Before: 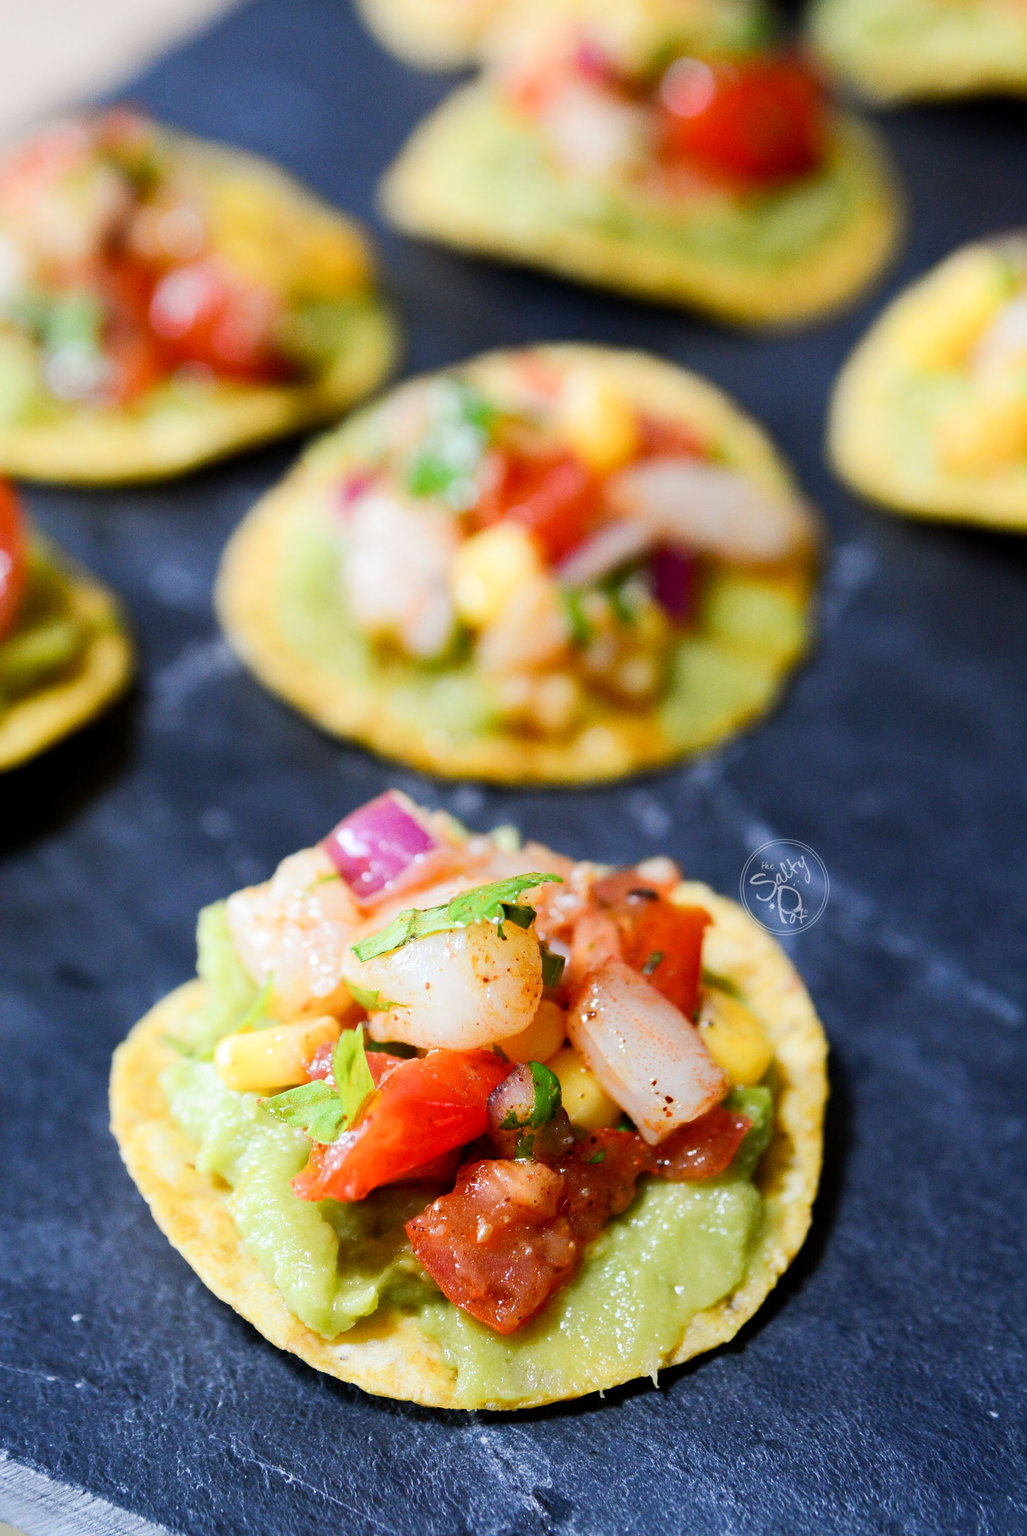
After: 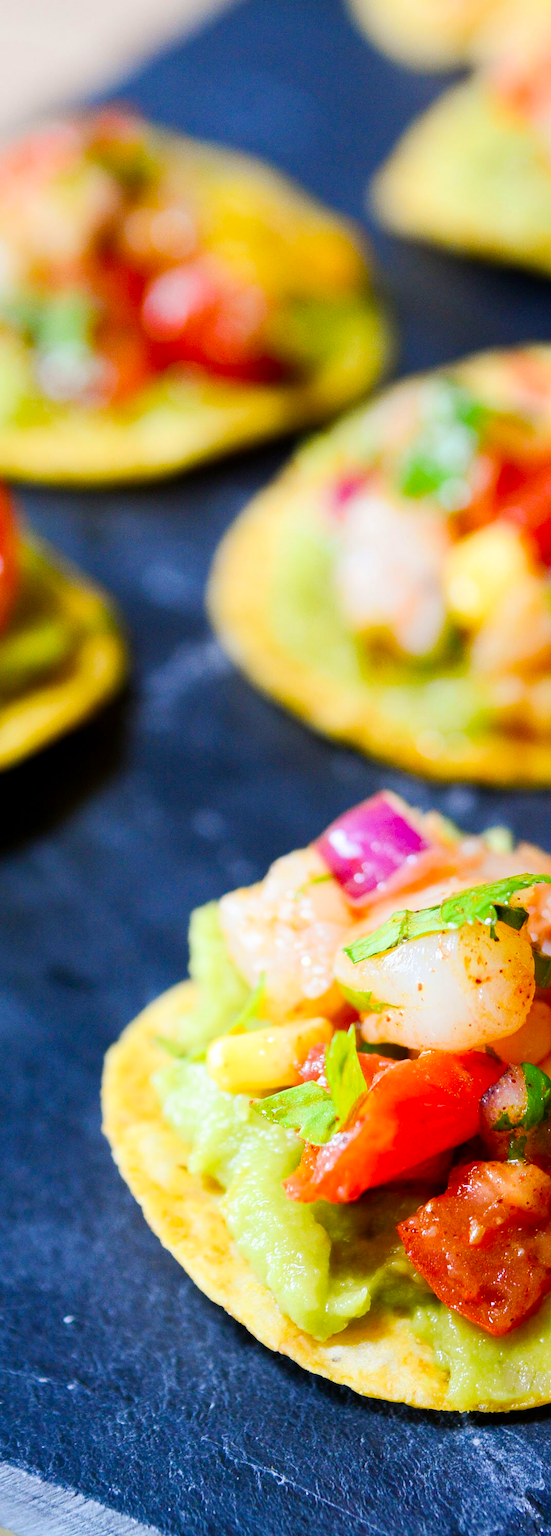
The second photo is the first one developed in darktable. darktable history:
velvia: strength 31.62%, mid-tones bias 0.205
crop: left 0.801%, right 45.488%, bottom 0.086%
